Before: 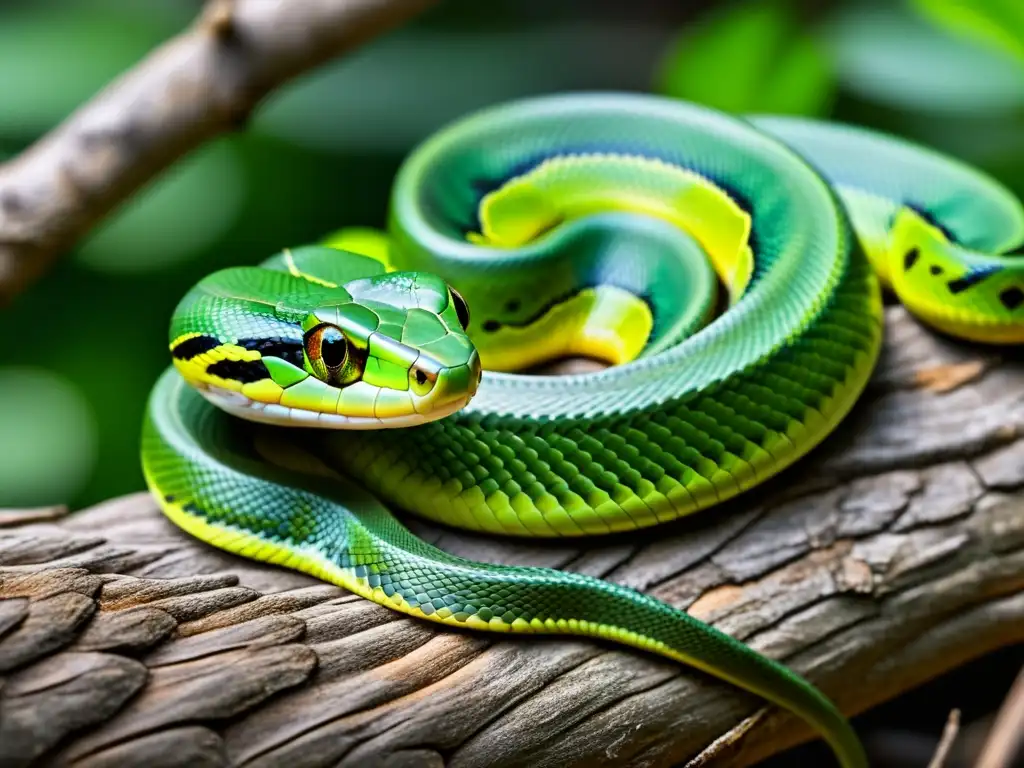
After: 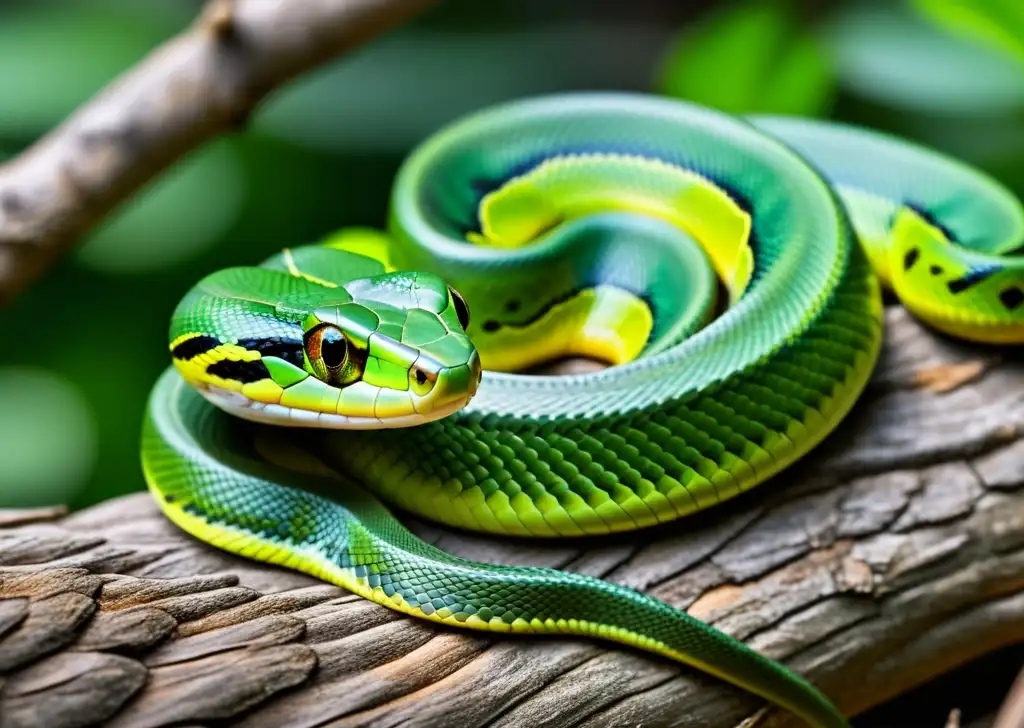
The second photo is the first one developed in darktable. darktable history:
crop and rotate: top 0.004%, bottom 5.134%
